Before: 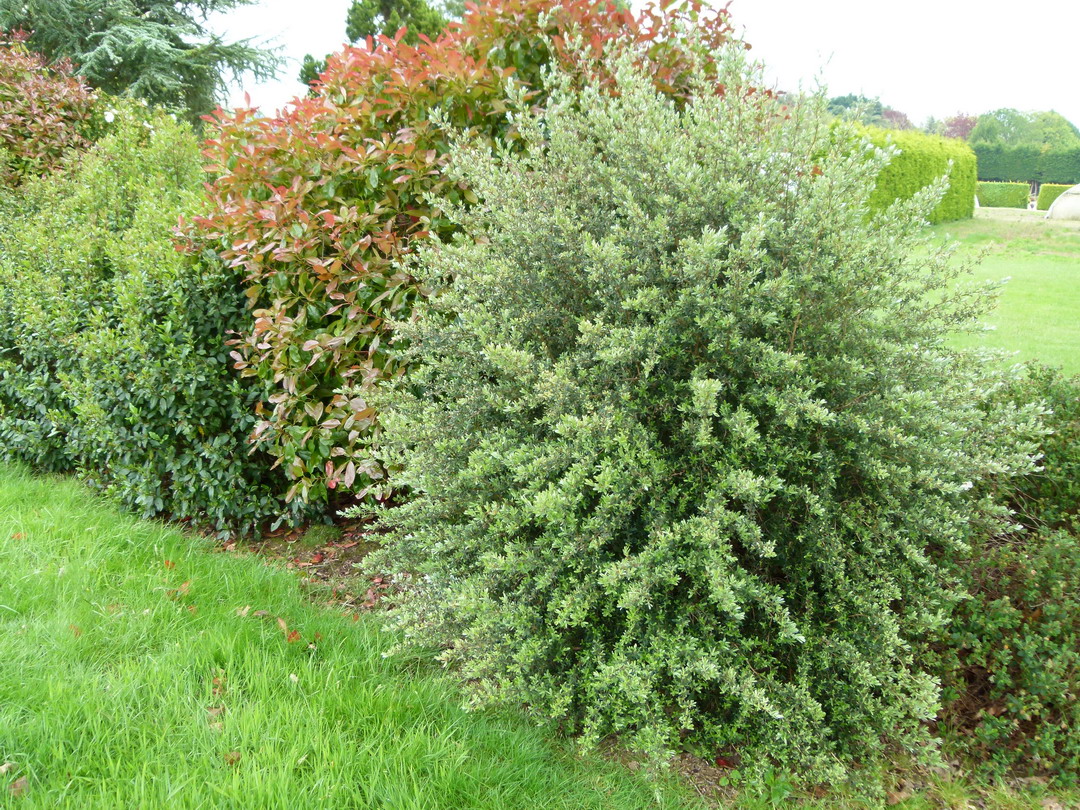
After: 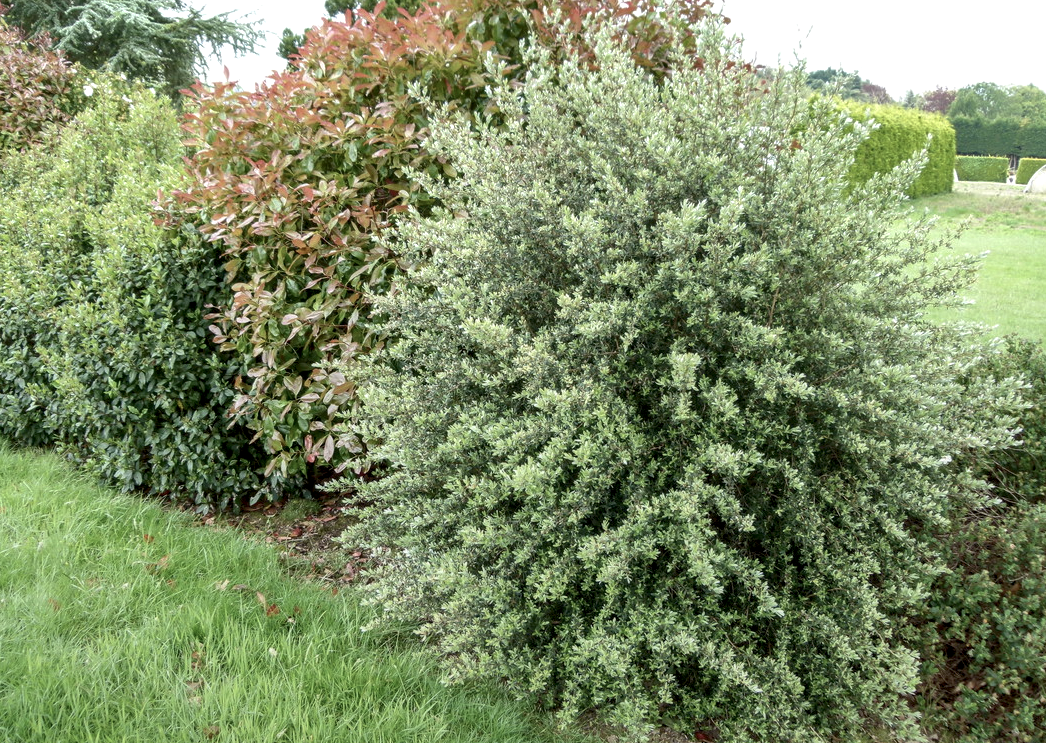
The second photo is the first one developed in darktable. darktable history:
crop: left 1.964%, top 3.251%, right 1.122%, bottom 4.933%
graduated density: rotation -180°, offset 27.42
local contrast: detail 150%
shadows and highlights: on, module defaults
contrast brightness saturation: contrast 0.1, saturation -0.3
